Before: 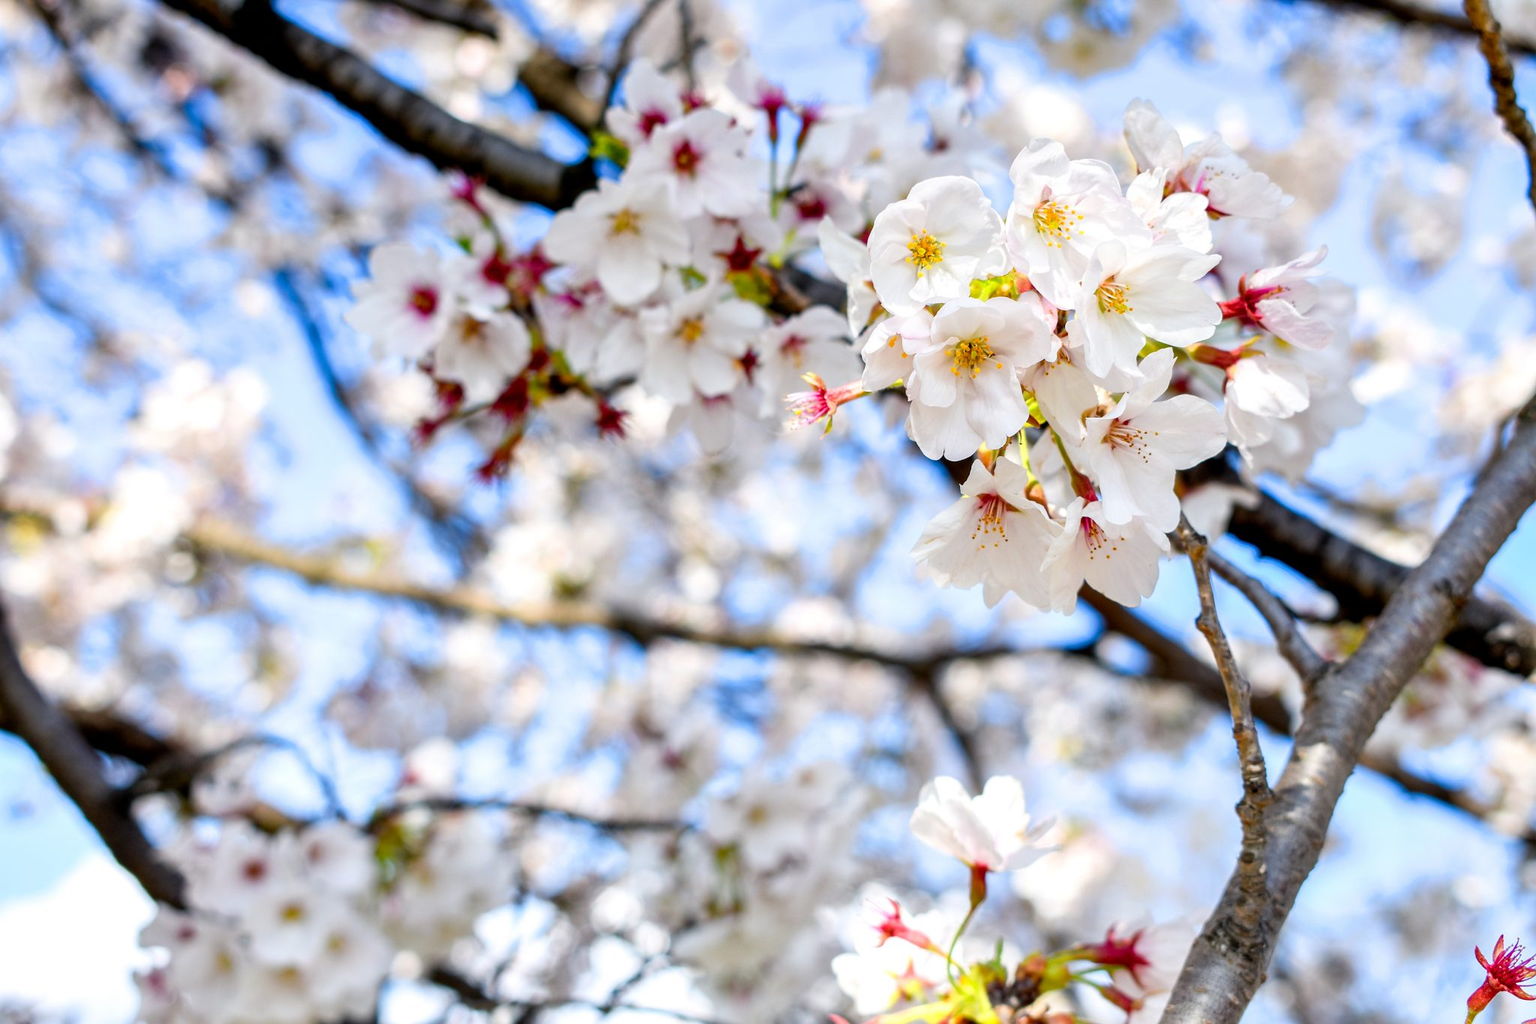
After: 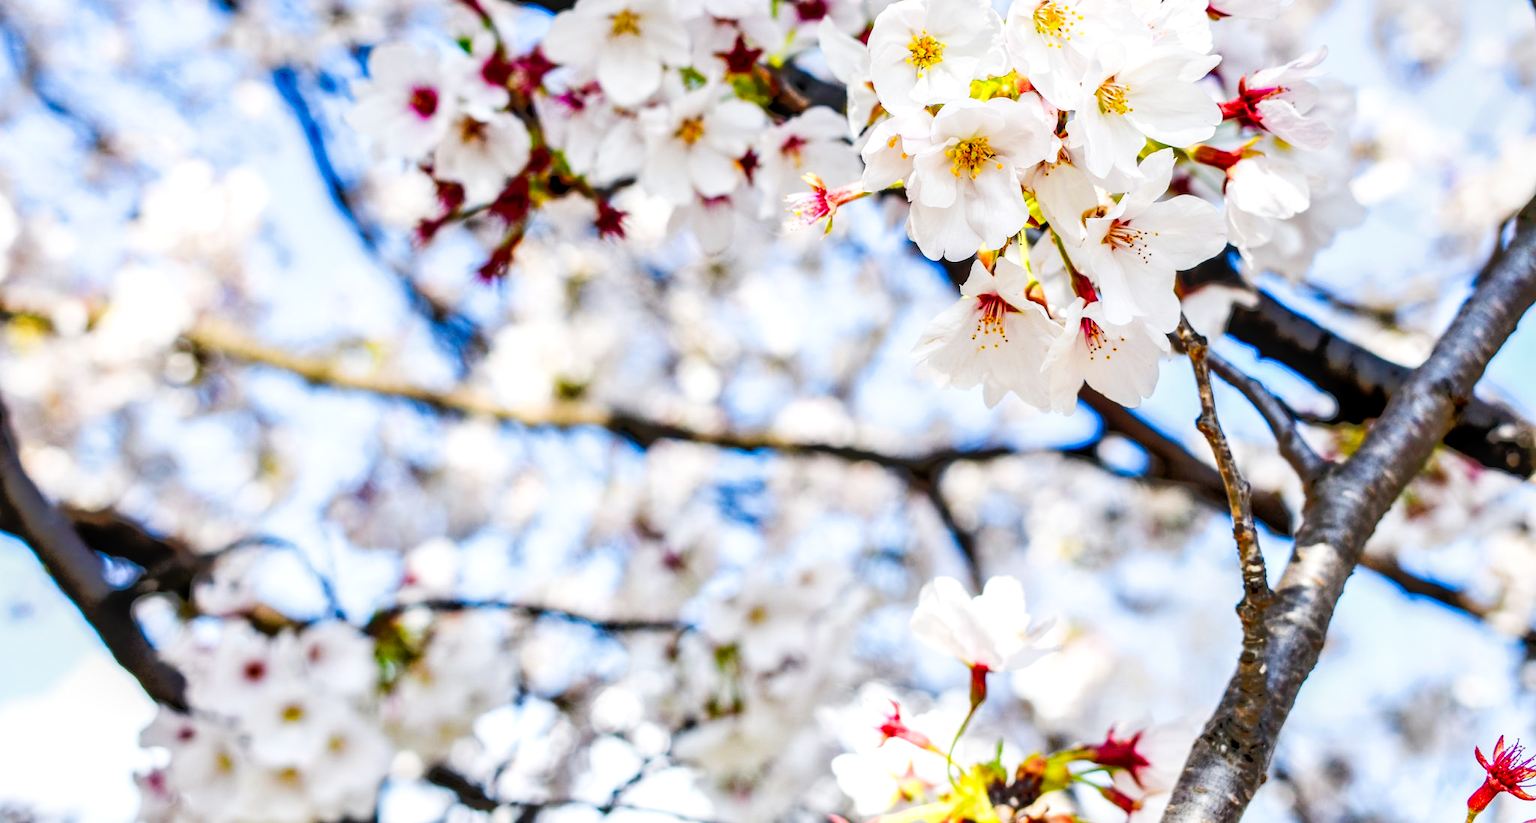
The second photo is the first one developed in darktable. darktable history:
crop and rotate: top 19.508%
local contrast: detail 130%
tone curve: curves: ch0 [(0, 0) (0.003, 0.002) (0.011, 0.006) (0.025, 0.014) (0.044, 0.02) (0.069, 0.027) (0.1, 0.036) (0.136, 0.05) (0.177, 0.081) (0.224, 0.118) (0.277, 0.183) (0.335, 0.262) (0.399, 0.351) (0.468, 0.456) (0.543, 0.571) (0.623, 0.692) (0.709, 0.795) (0.801, 0.88) (0.898, 0.948) (1, 1)], preserve colors none
tone equalizer: -8 EV -0.514 EV, -7 EV -0.282 EV, -6 EV -0.076 EV, -5 EV 0.377 EV, -4 EV 0.992 EV, -3 EV 0.79 EV, -2 EV -0.014 EV, -1 EV 0.138 EV, +0 EV -0.018 EV
